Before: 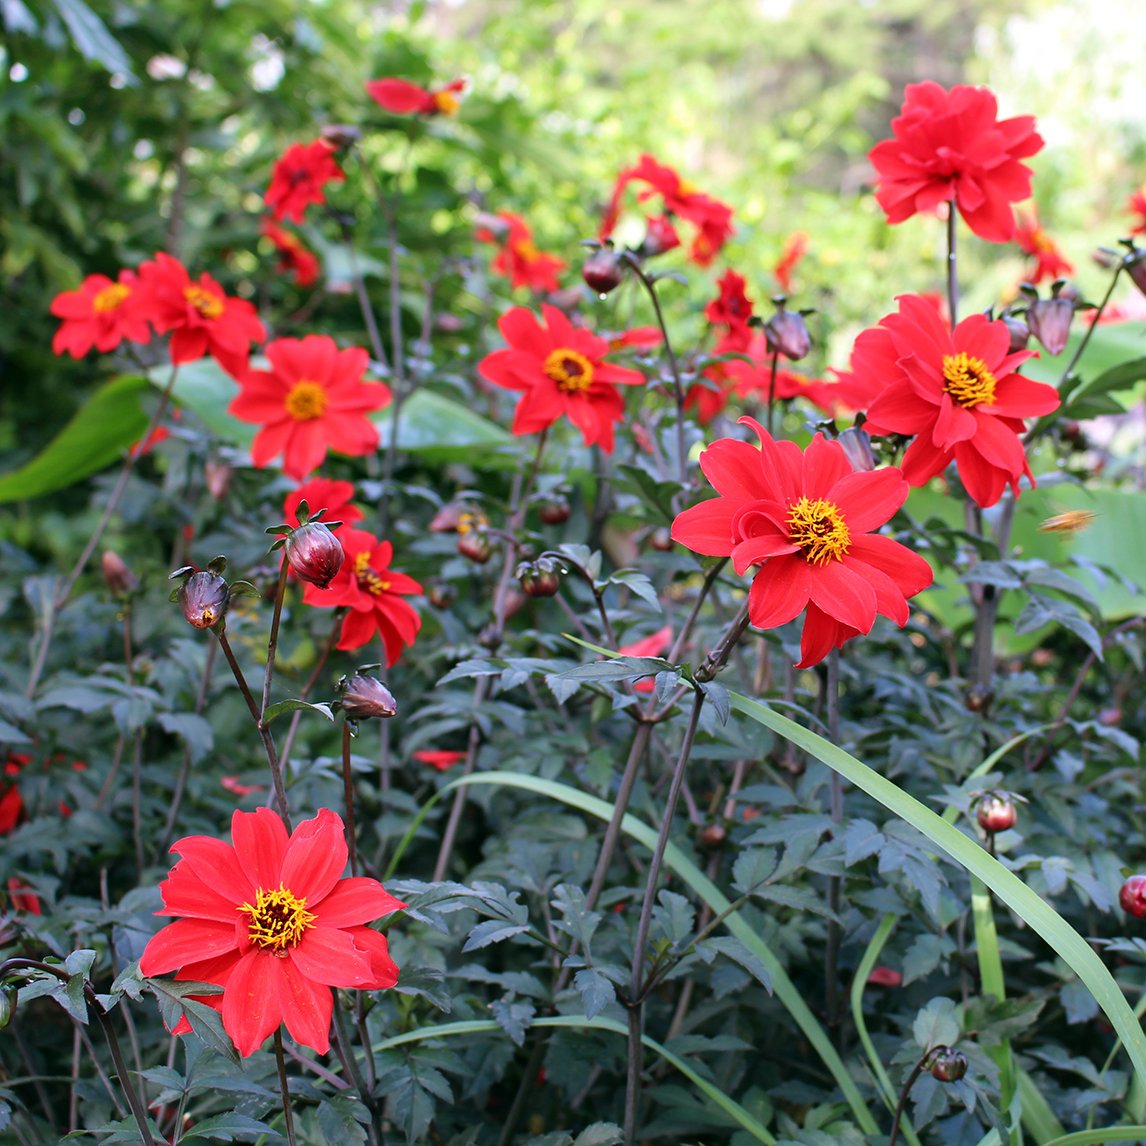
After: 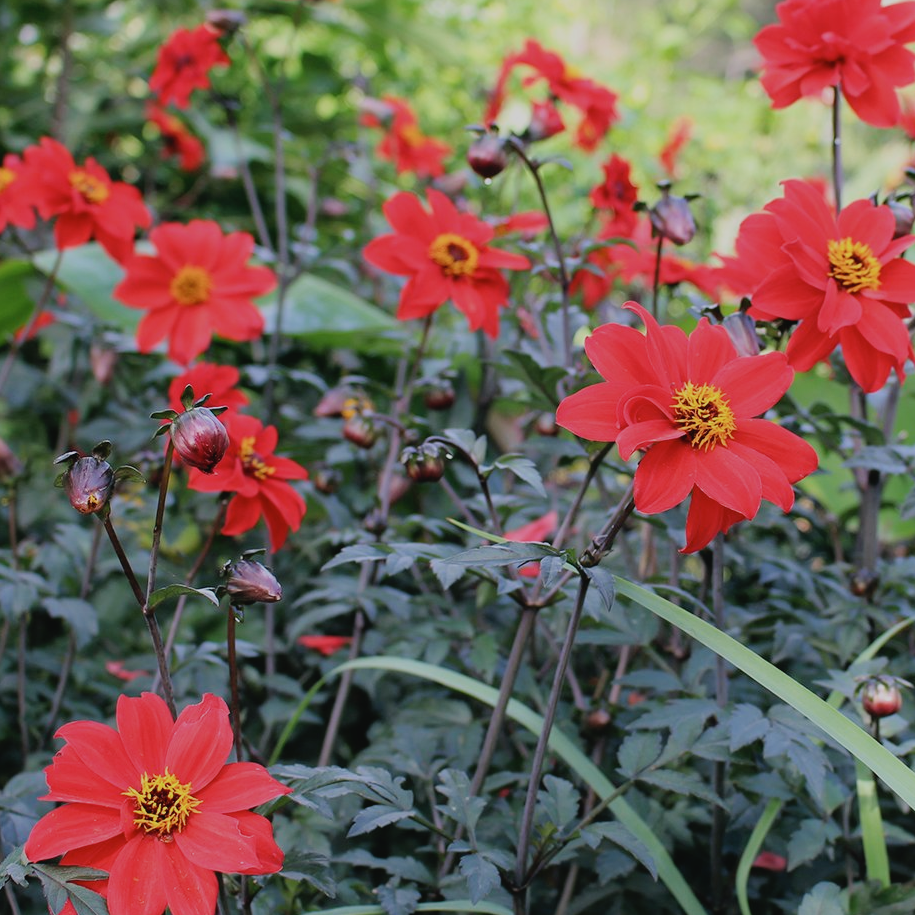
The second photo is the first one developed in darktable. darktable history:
contrast brightness saturation: contrast -0.08, brightness -0.04, saturation -0.11
crop and rotate: left 10.071%, top 10.071%, right 10.02%, bottom 10.02%
filmic rgb: hardness 4.17
